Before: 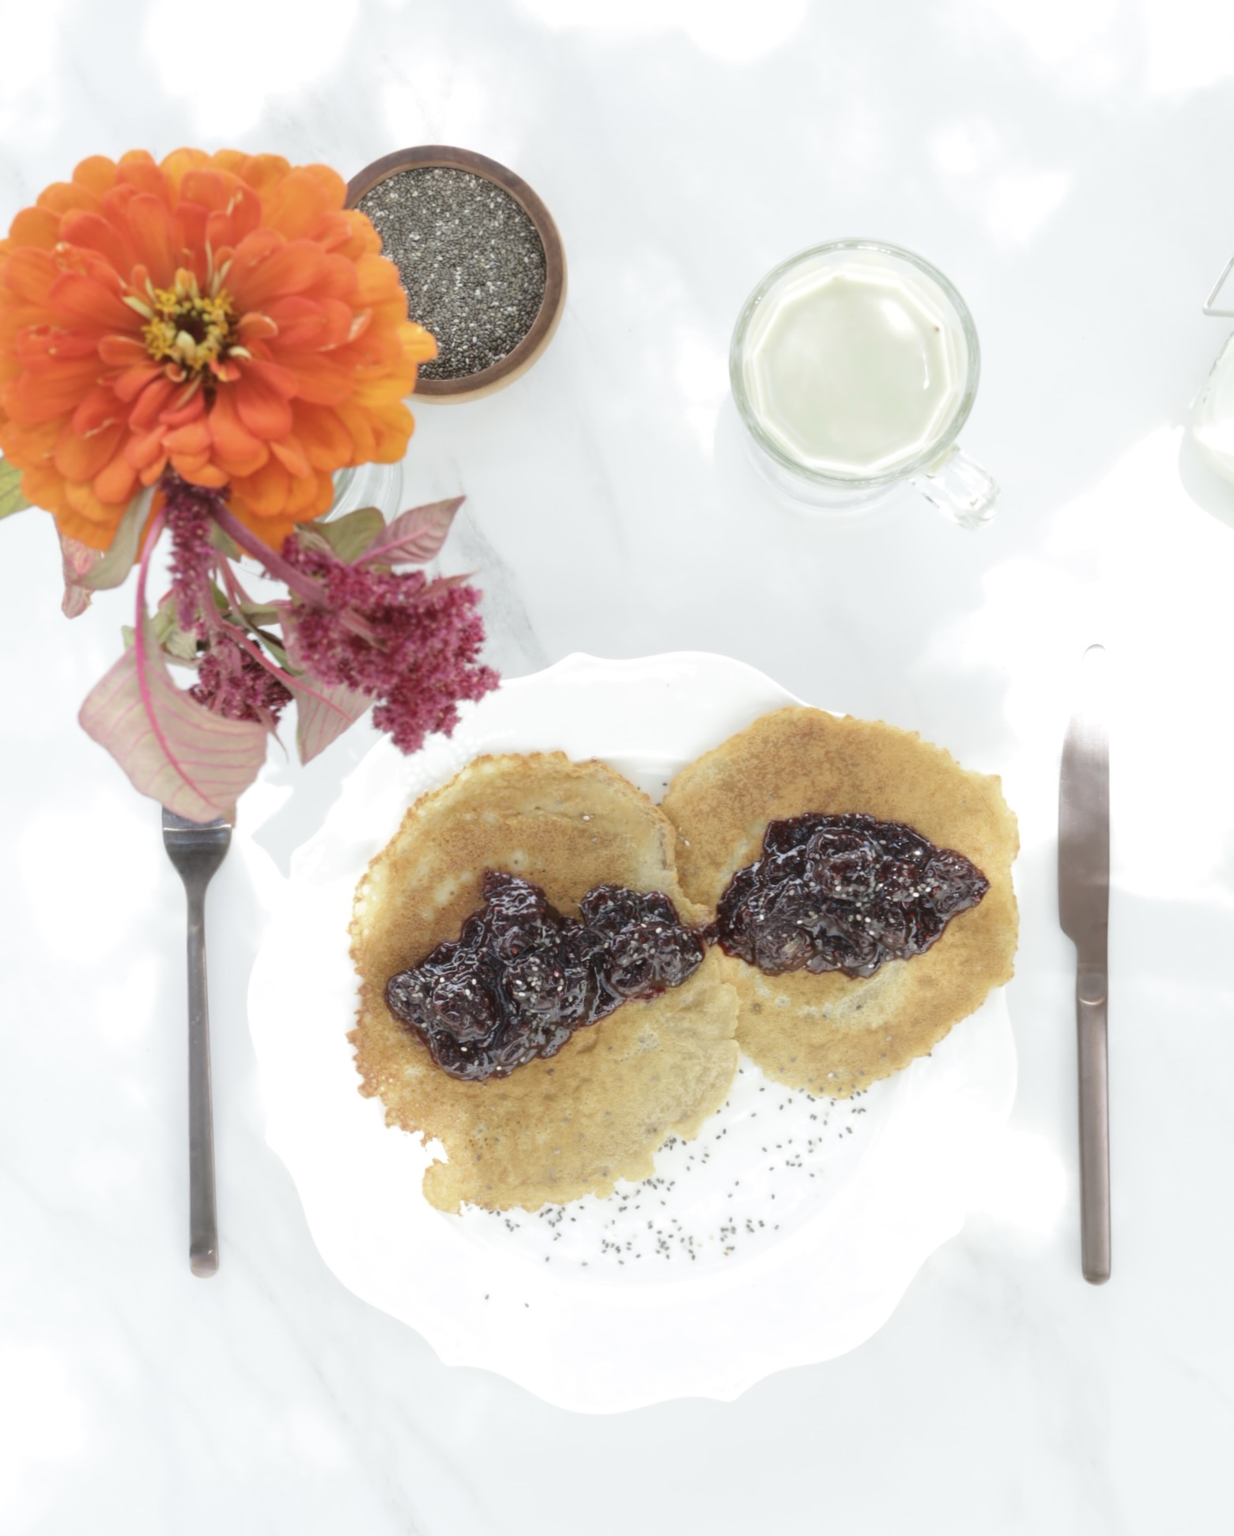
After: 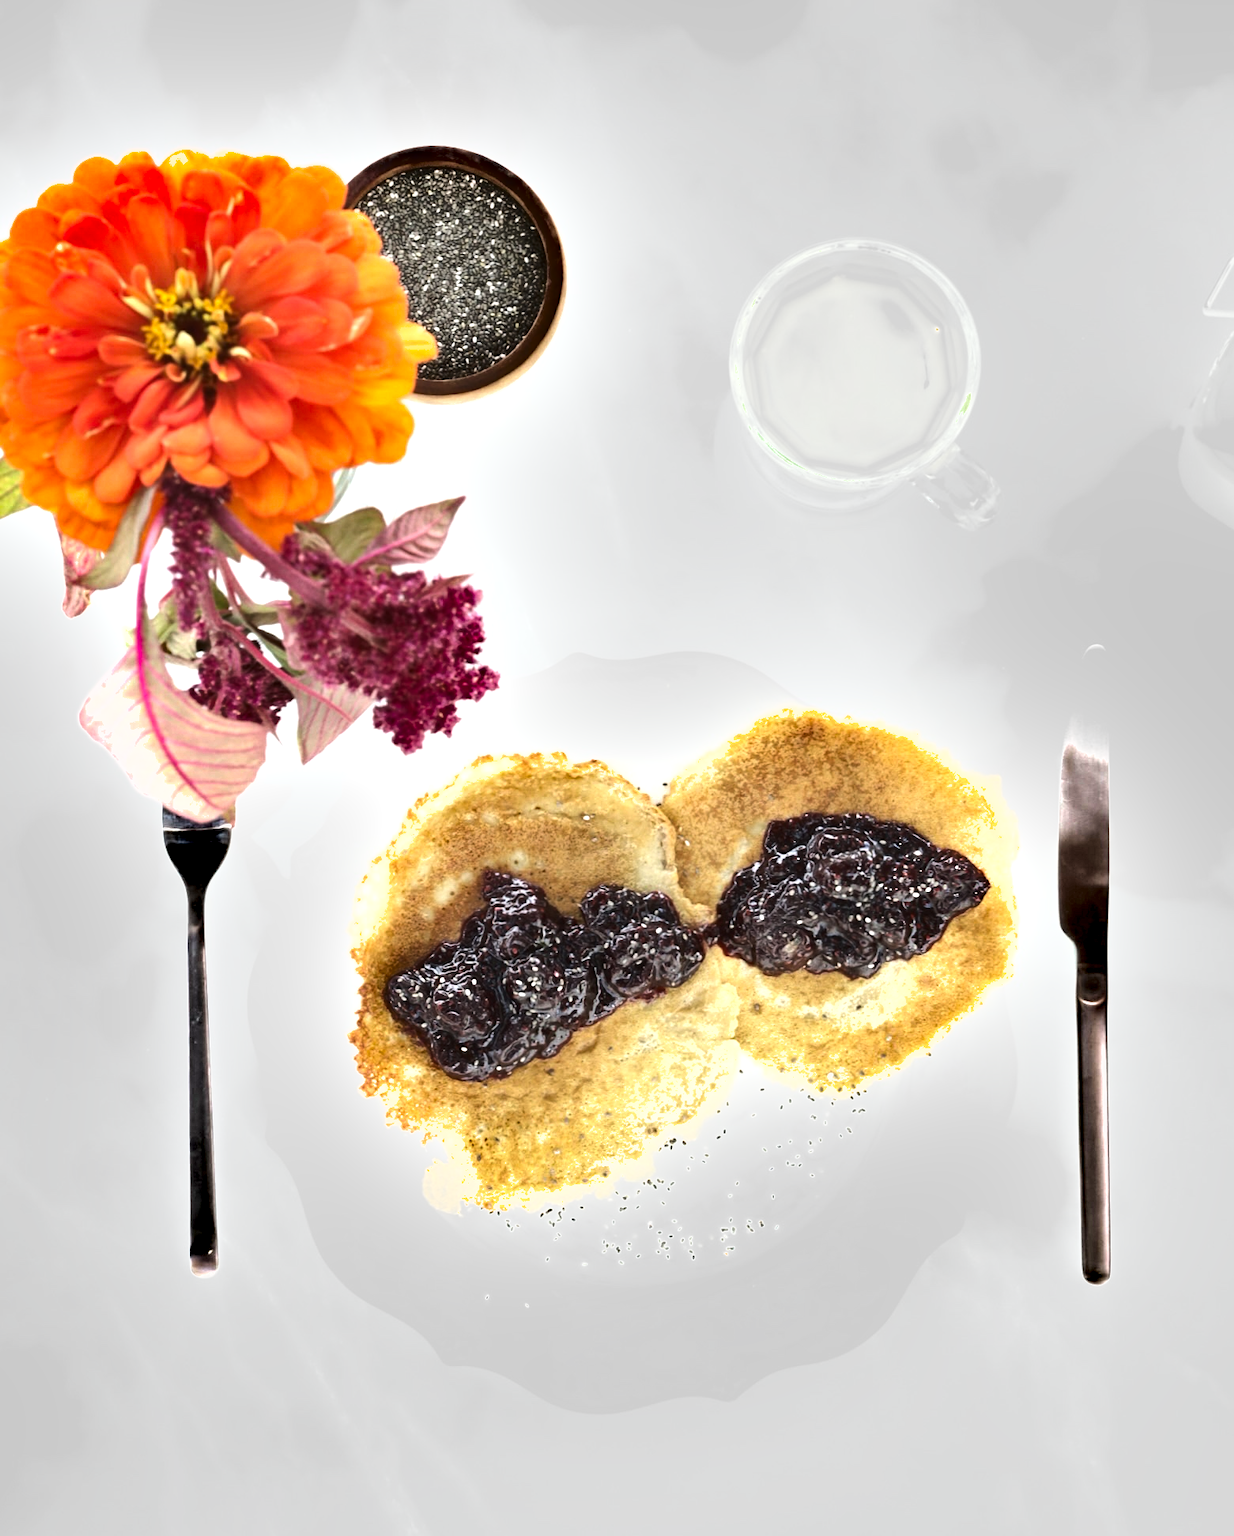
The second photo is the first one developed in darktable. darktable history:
shadows and highlights: soften with gaussian
tone equalizer: -8 EV -1.08 EV, -7 EV -1.01 EV, -6 EV -0.867 EV, -5 EV -0.578 EV, -3 EV 0.578 EV, -2 EV 0.867 EV, -1 EV 1.01 EV, +0 EV 1.08 EV, edges refinement/feathering 500, mask exposure compensation -1.57 EV, preserve details no
sharpen: radius 1.272, amount 0.305, threshold 0
